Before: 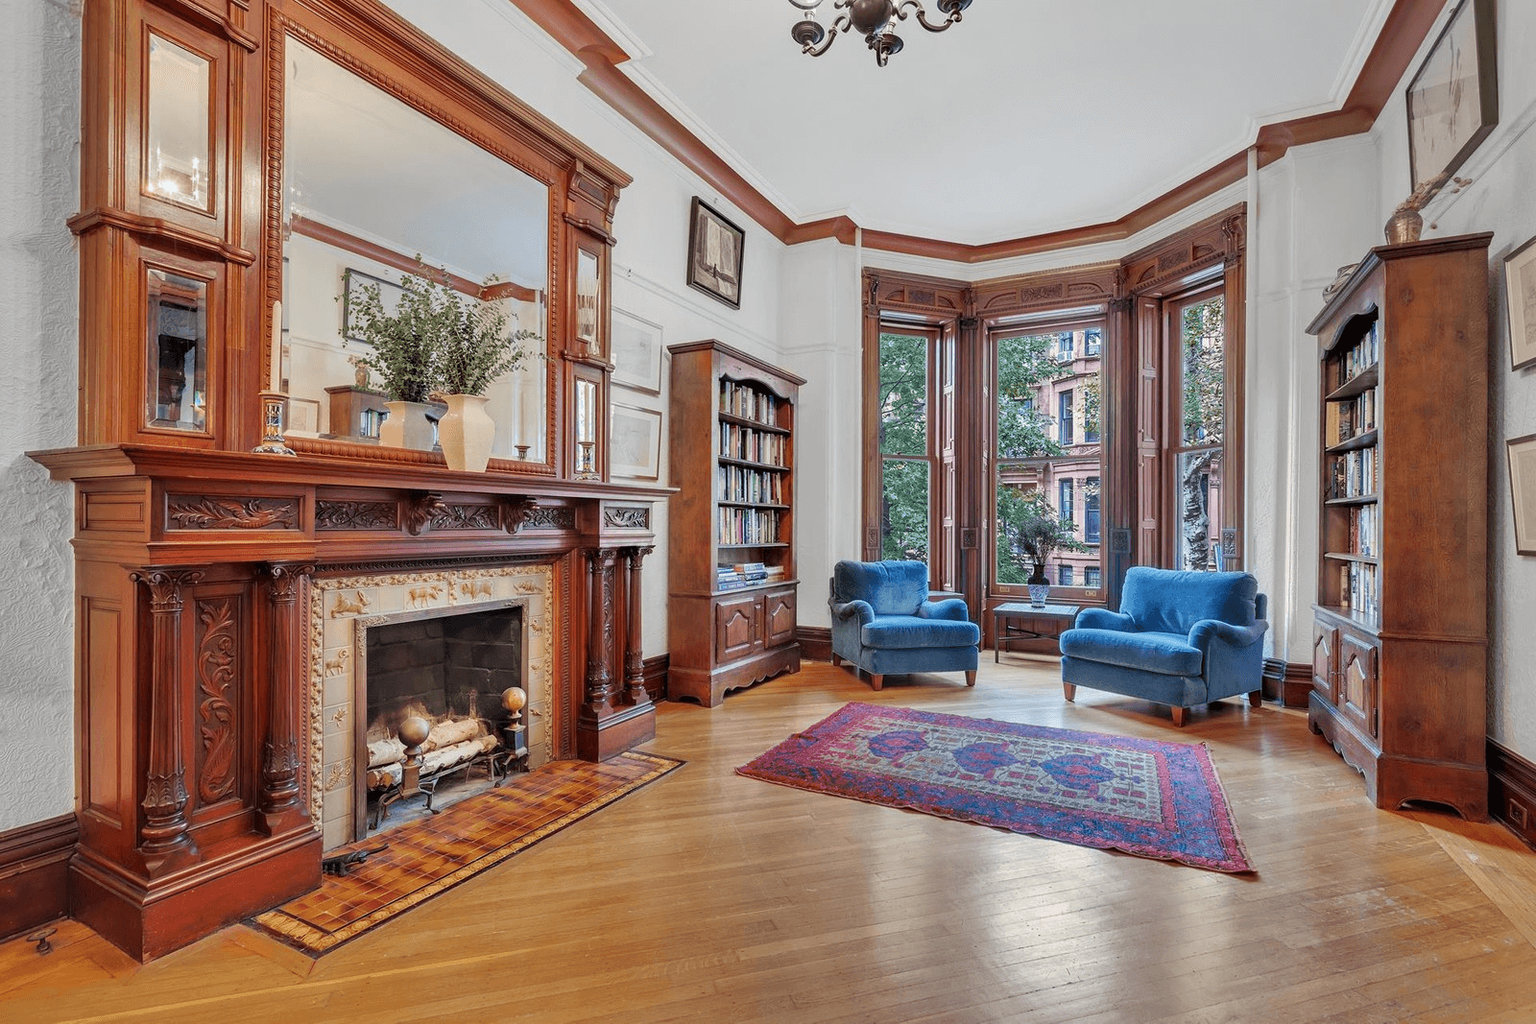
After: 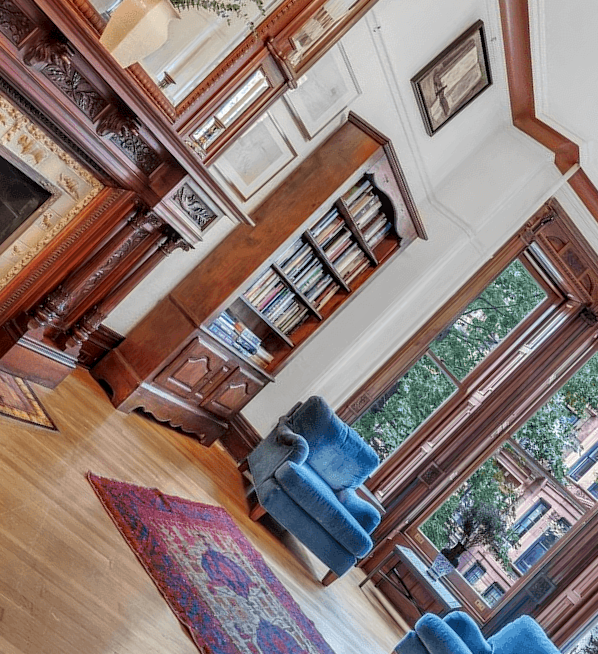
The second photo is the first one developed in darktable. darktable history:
crop and rotate: angle -45.09°, top 16.115%, right 0.877%, bottom 11.661%
local contrast: on, module defaults
